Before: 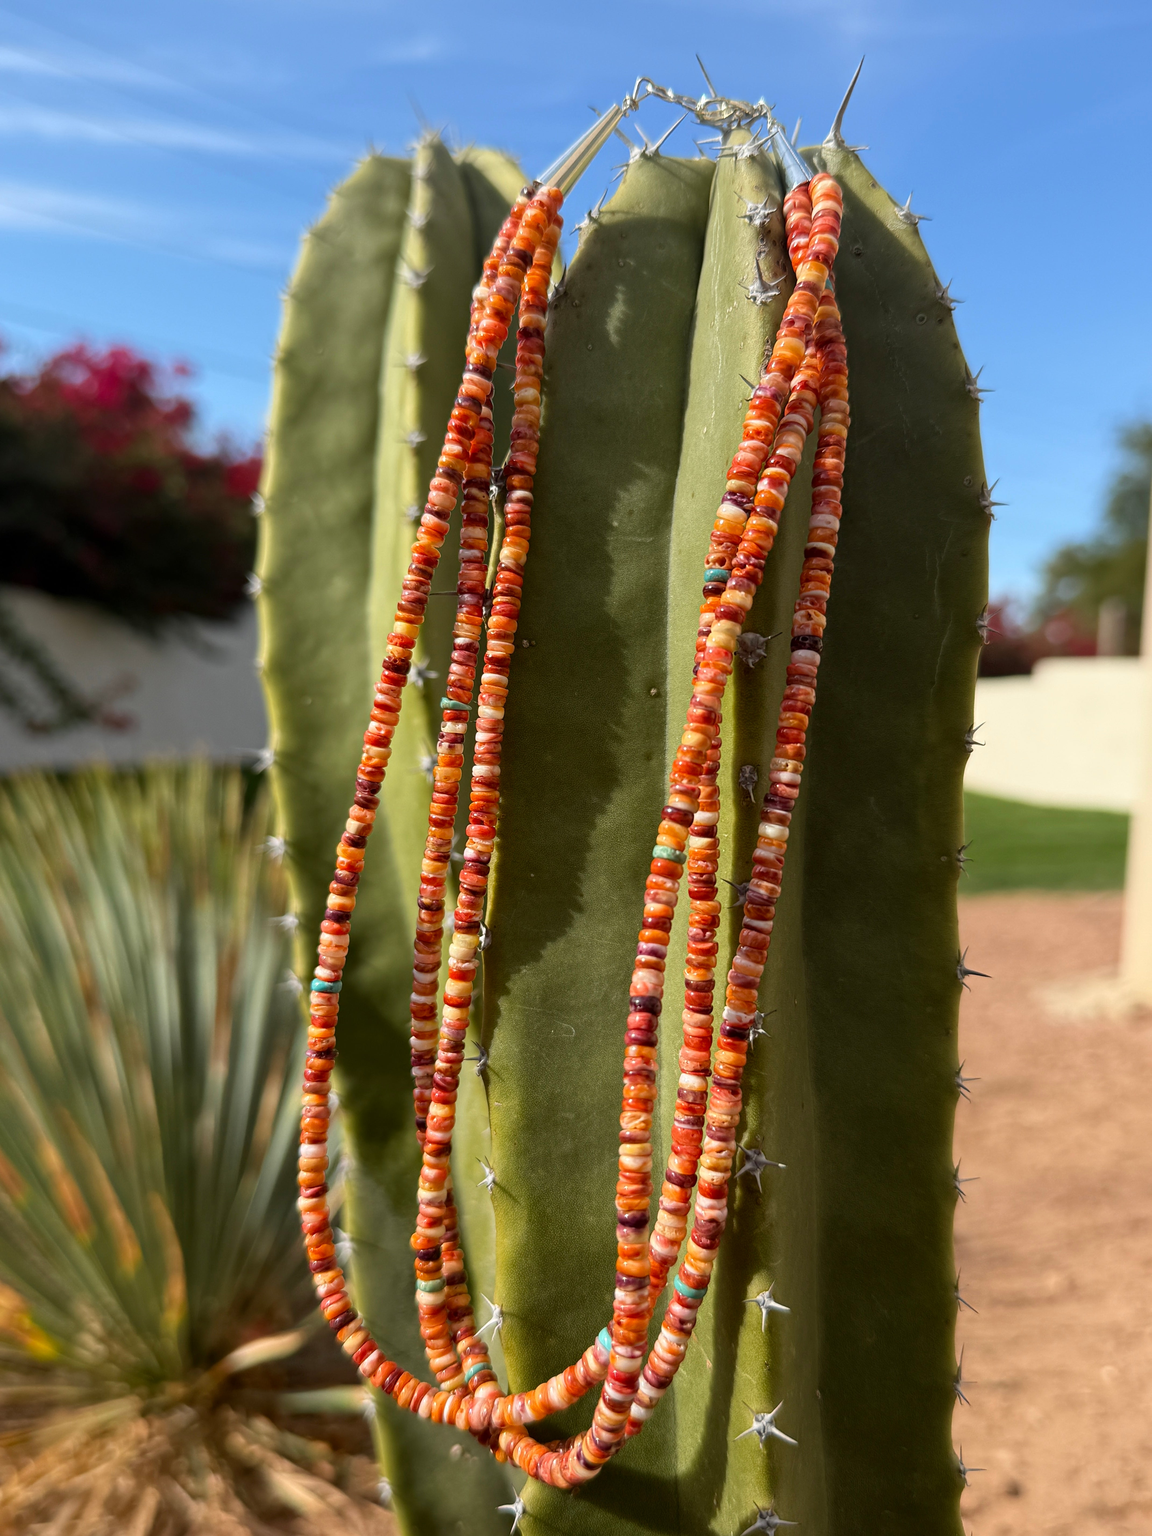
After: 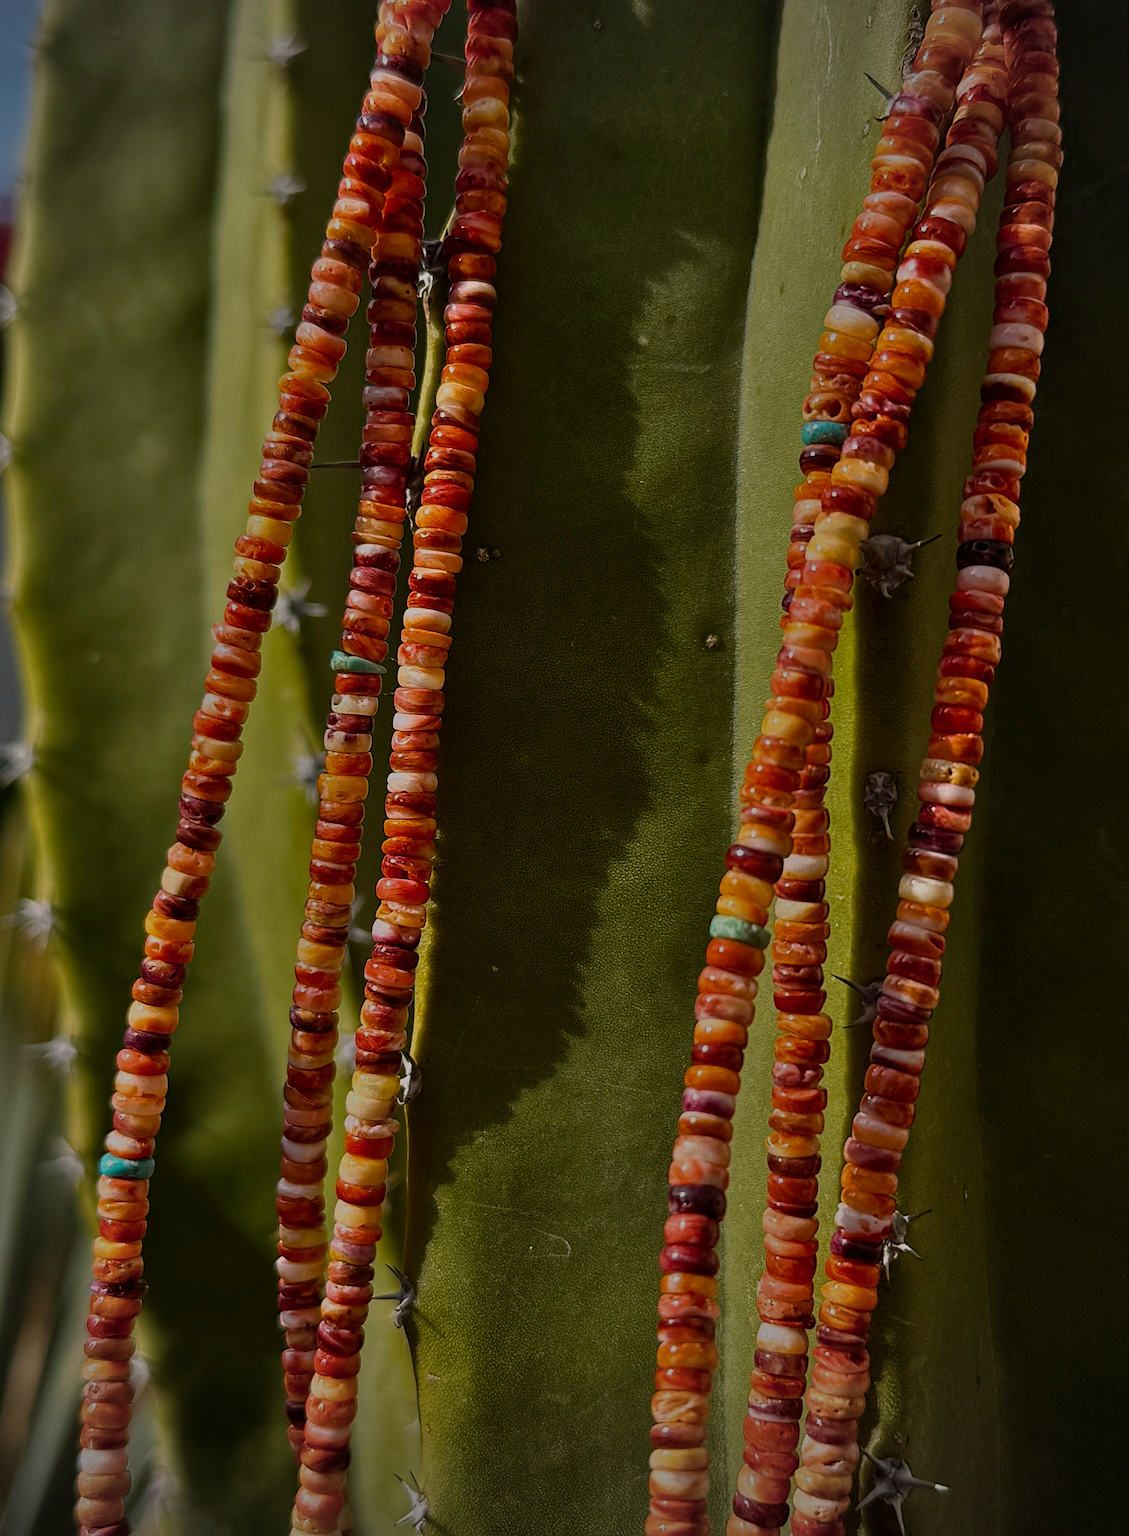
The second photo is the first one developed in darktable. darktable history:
sharpen: on, module defaults
vignetting: center (-0.033, -0.039)
color balance rgb: highlights gain › chroma 1.464%, highlights gain › hue 310.22°, linear chroma grading › global chroma 24.895%, perceptual saturation grading › global saturation 0.511%
contrast brightness saturation: contrast 0.096, brightness 0.018, saturation 0.015
crop and rotate: left 22.216%, top 21.716%, right 22.939%, bottom 22.333%
exposure: exposure -2.005 EV, compensate exposure bias true, compensate highlight preservation false
shadows and highlights: low approximation 0.01, soften with gaussian
